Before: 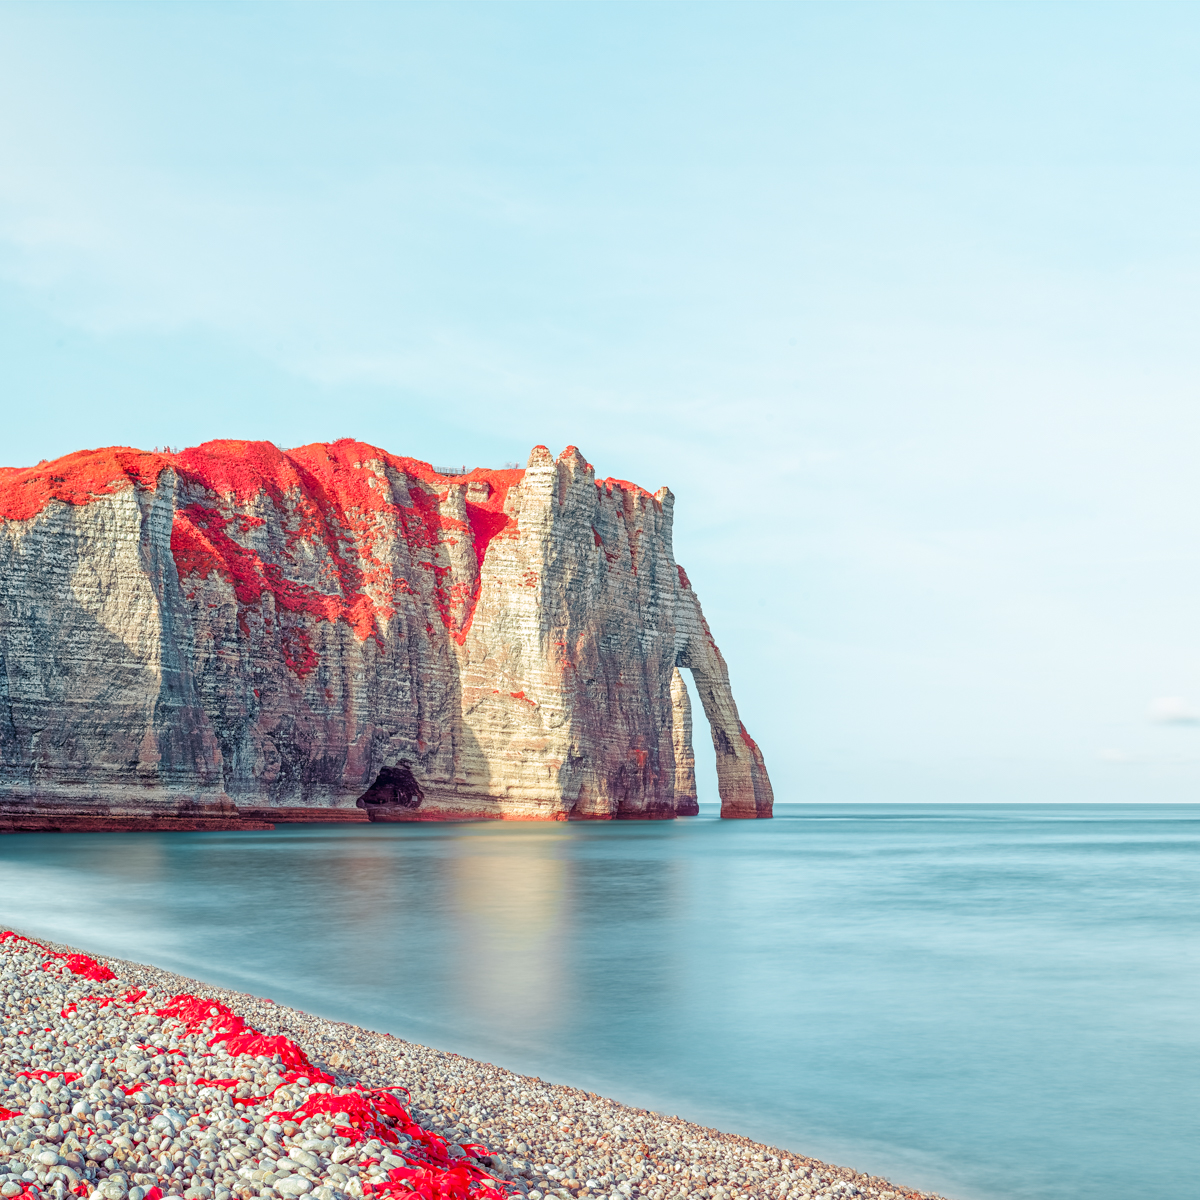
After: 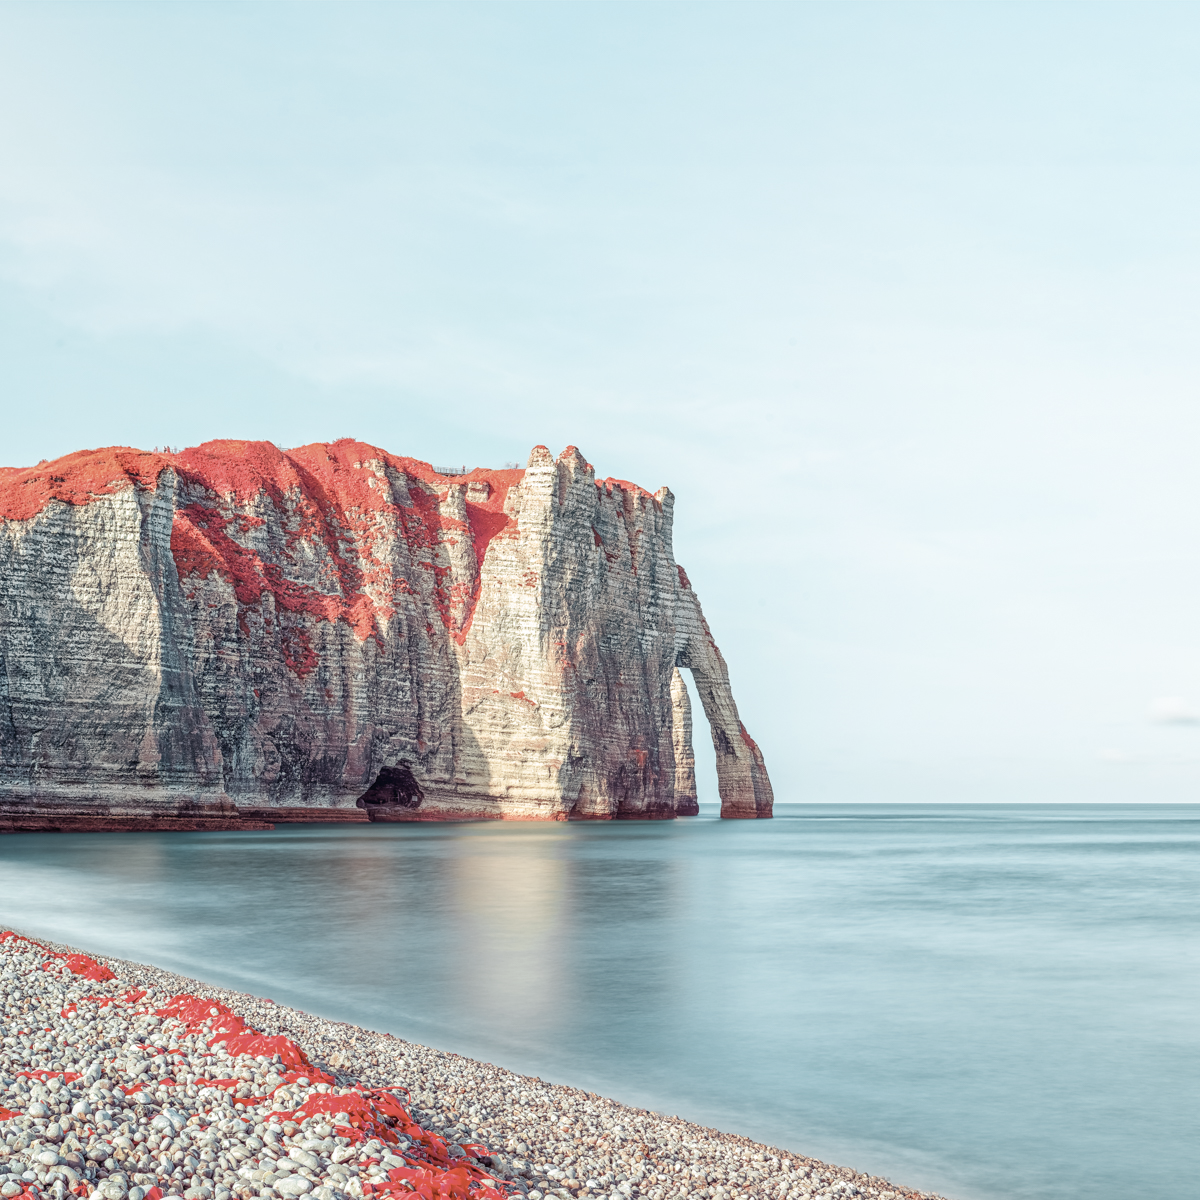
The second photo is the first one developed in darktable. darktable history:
local contrast: detail 110%
tone equalizer: on, module defaults
contrast brightness saturation: contrast 0.1, saturation -0.36
